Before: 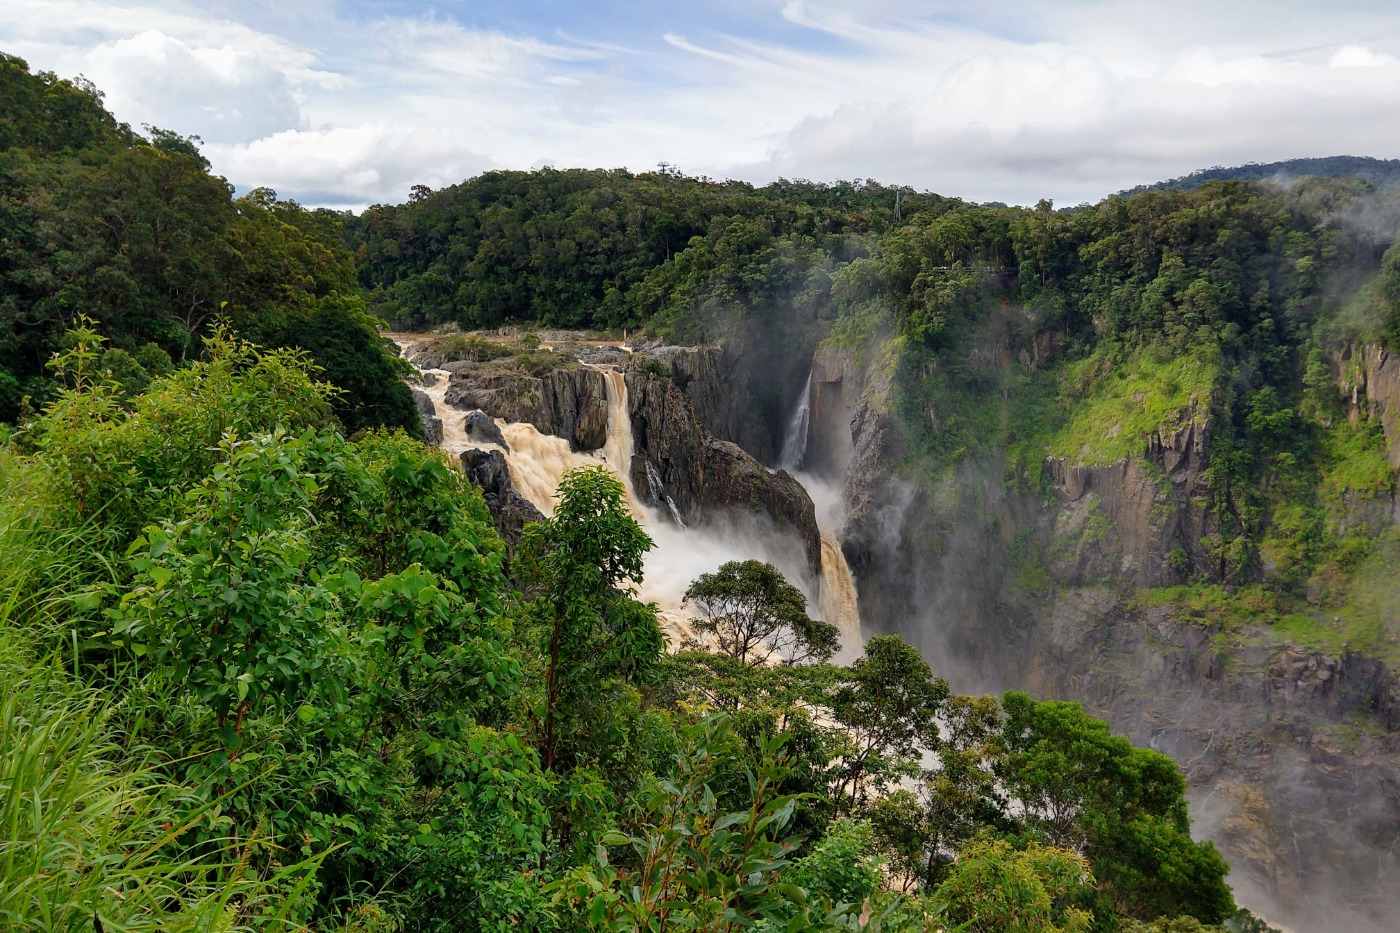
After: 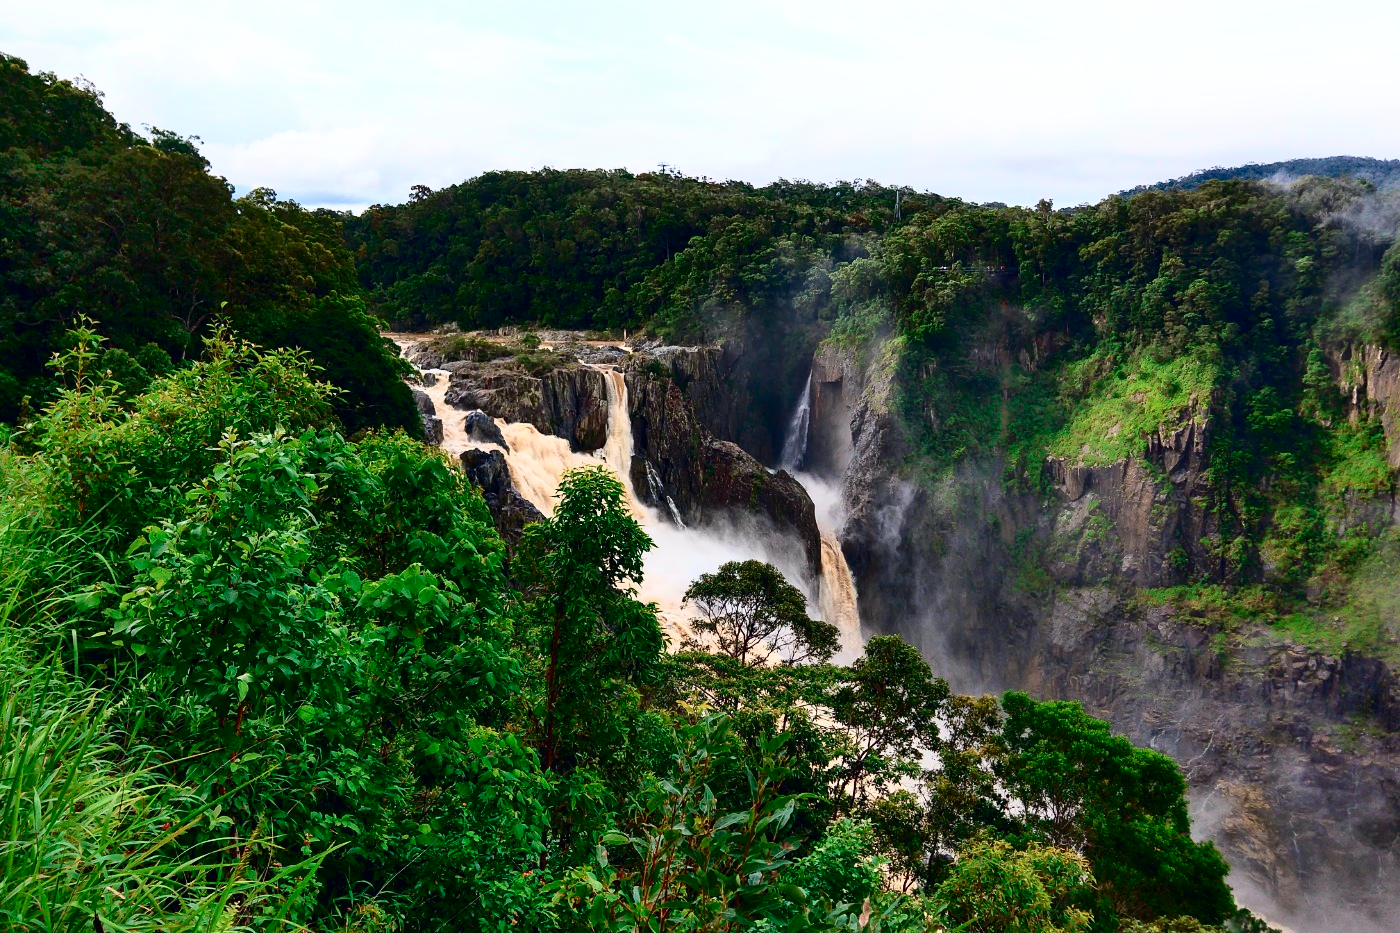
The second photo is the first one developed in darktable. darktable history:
shadows and highlights: shadows -21.3, highlights 100, soften with gaussian
tone curve: curves: ch0 [(0, 0) (0.236, 0.124) (0.373, 0.304) (0.542, 0.593) (0.737, 0.873) (1, 1)]; ch1 [(0, 0) (0.399, 0.328) (0.488, 0.484) (0.598, 0.624) (1, 1)]; ch2 [(0, 0) (0.448, 0.405) (0.523, 0.511) (0.592, 0.59) (1, 1)], color space Lab, independent channels, preserve colors none
